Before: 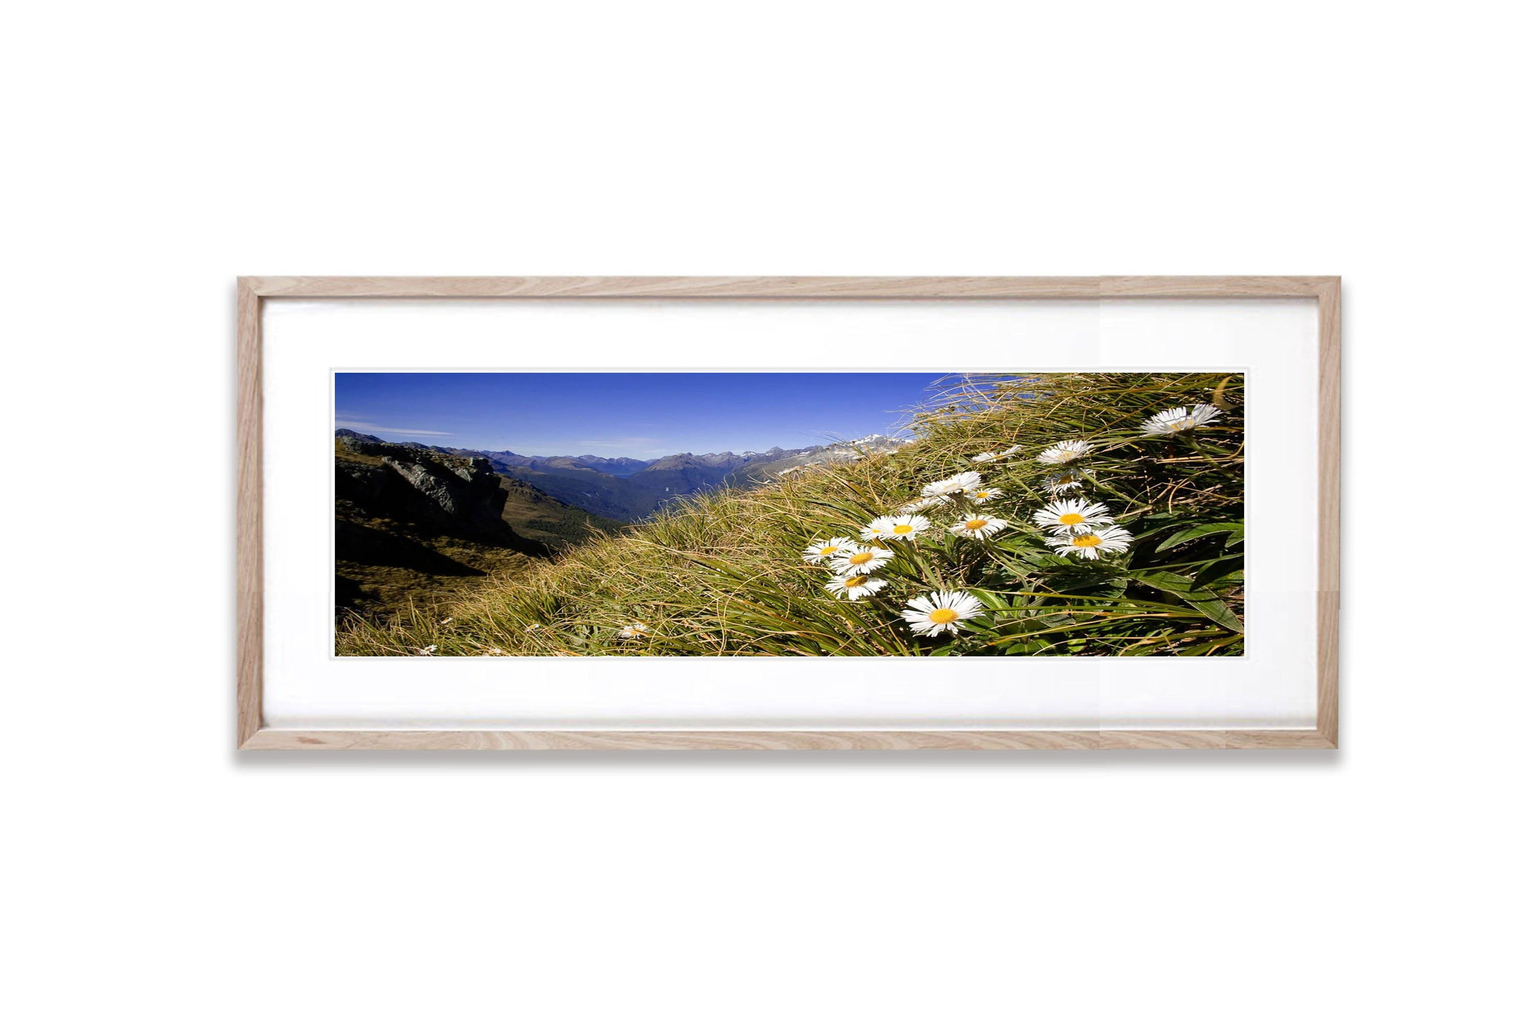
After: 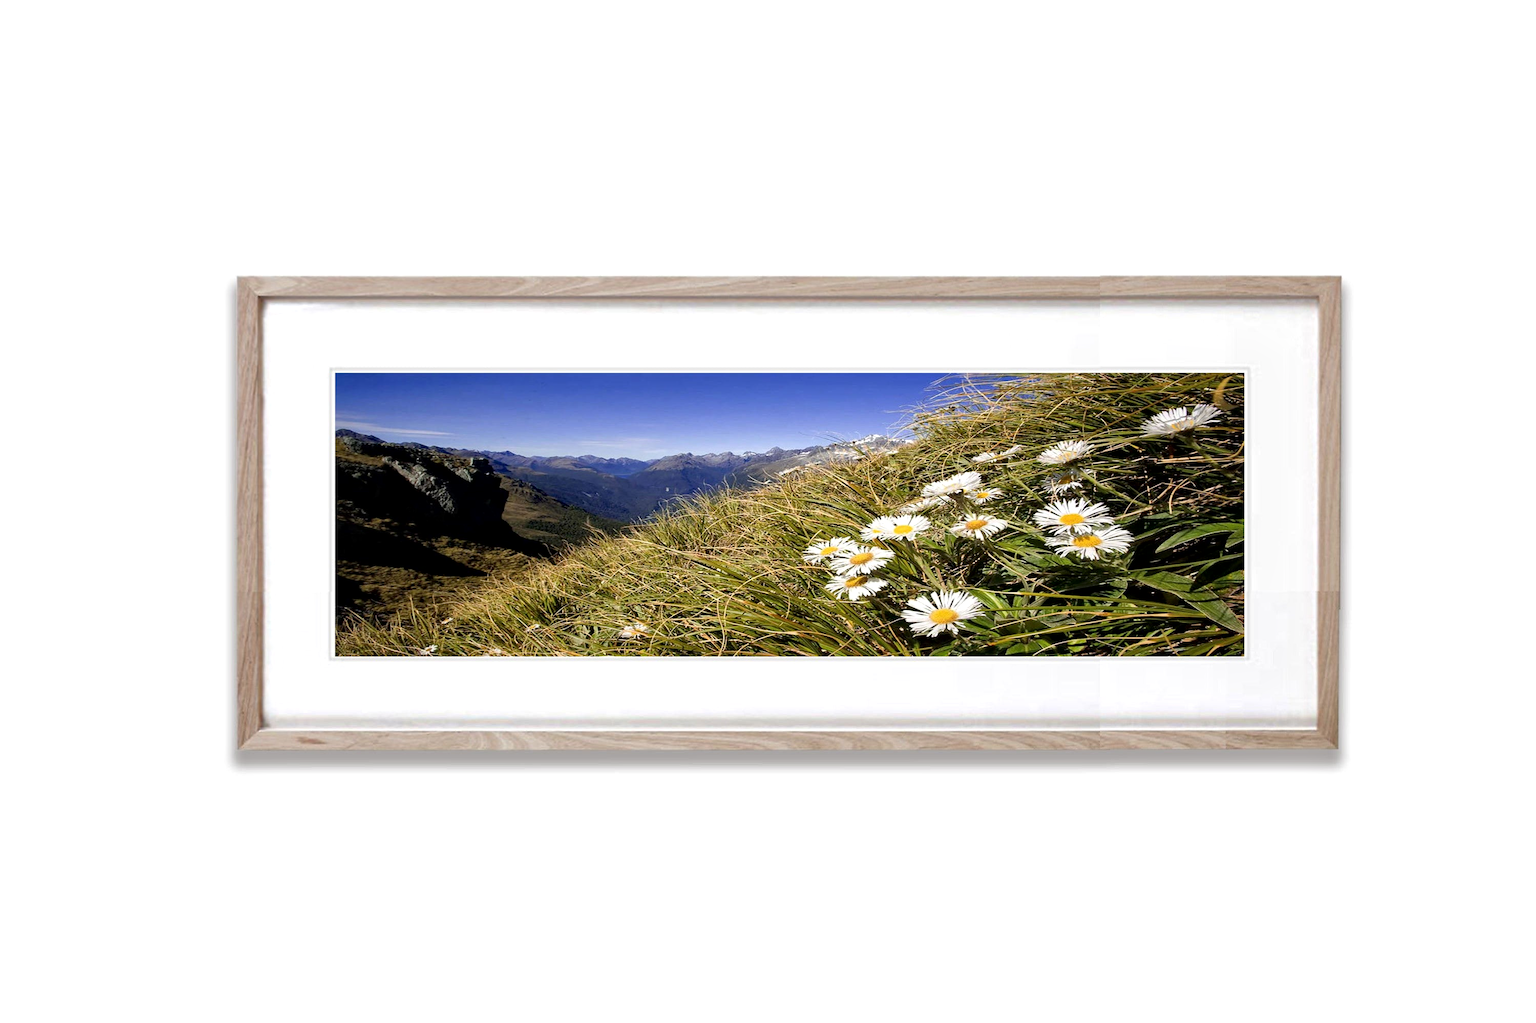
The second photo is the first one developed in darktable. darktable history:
local contrast: mode bilateral grid, contrast 21, coarseness 50, detail 148%, midtone range 0.2
